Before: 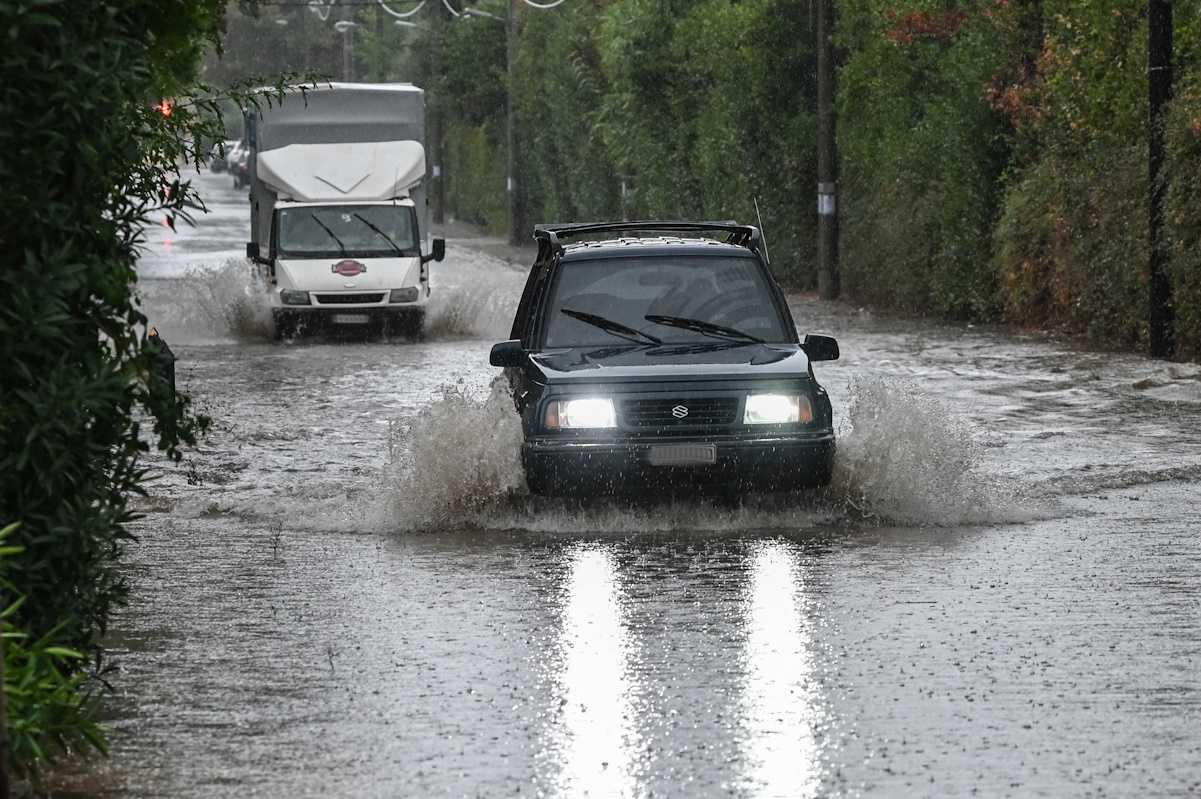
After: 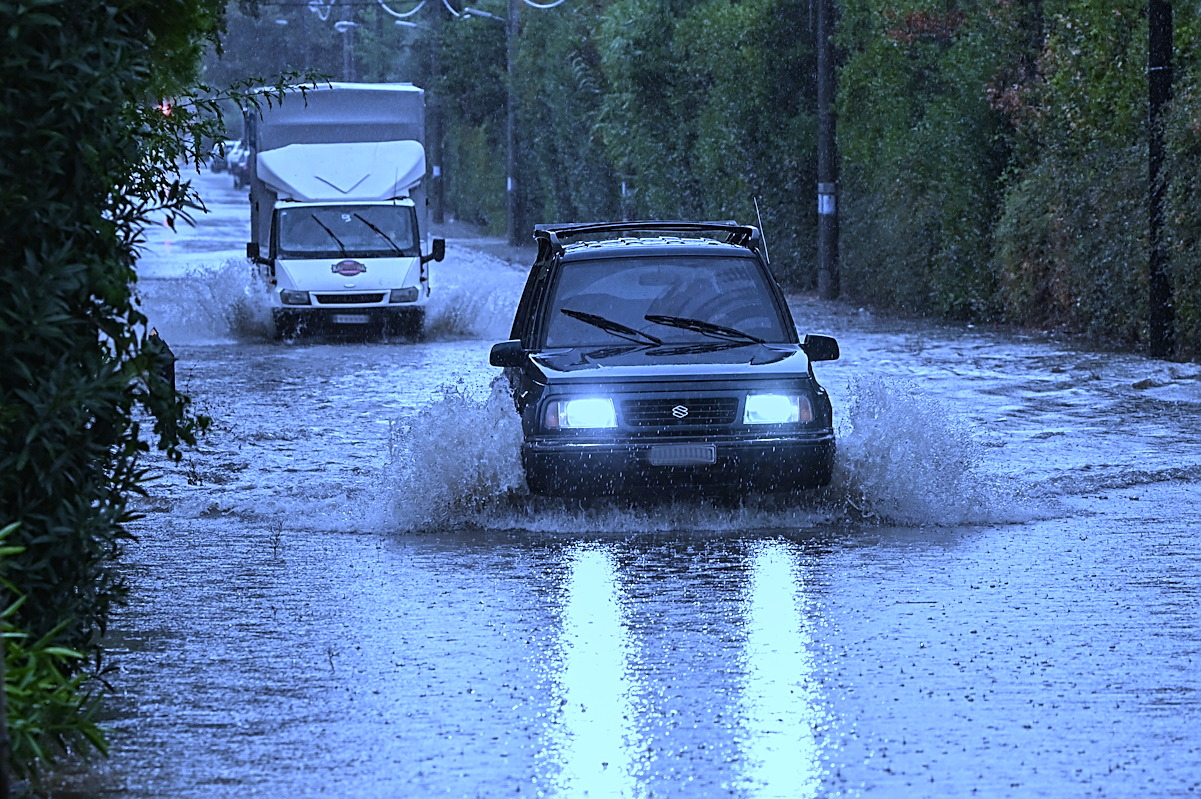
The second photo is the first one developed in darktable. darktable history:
sharpen: on, module defaults
exposure: compensate highlight preservation false
white balance: red 0.766, blue 1.537
